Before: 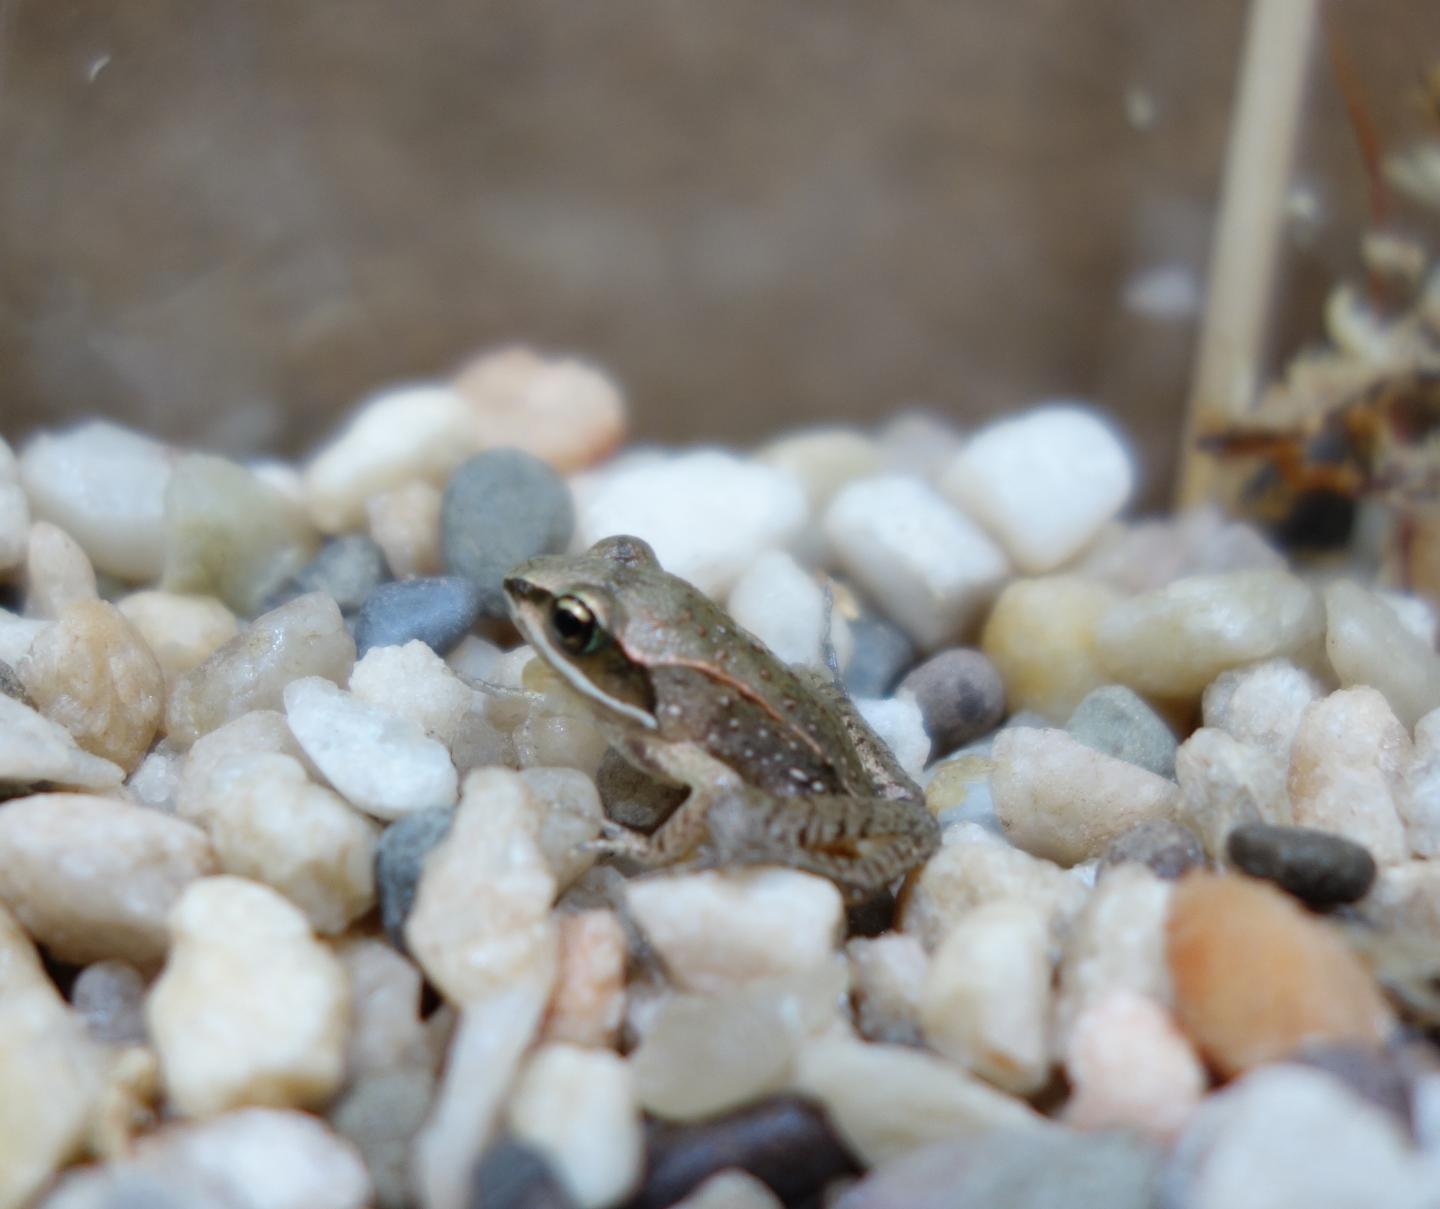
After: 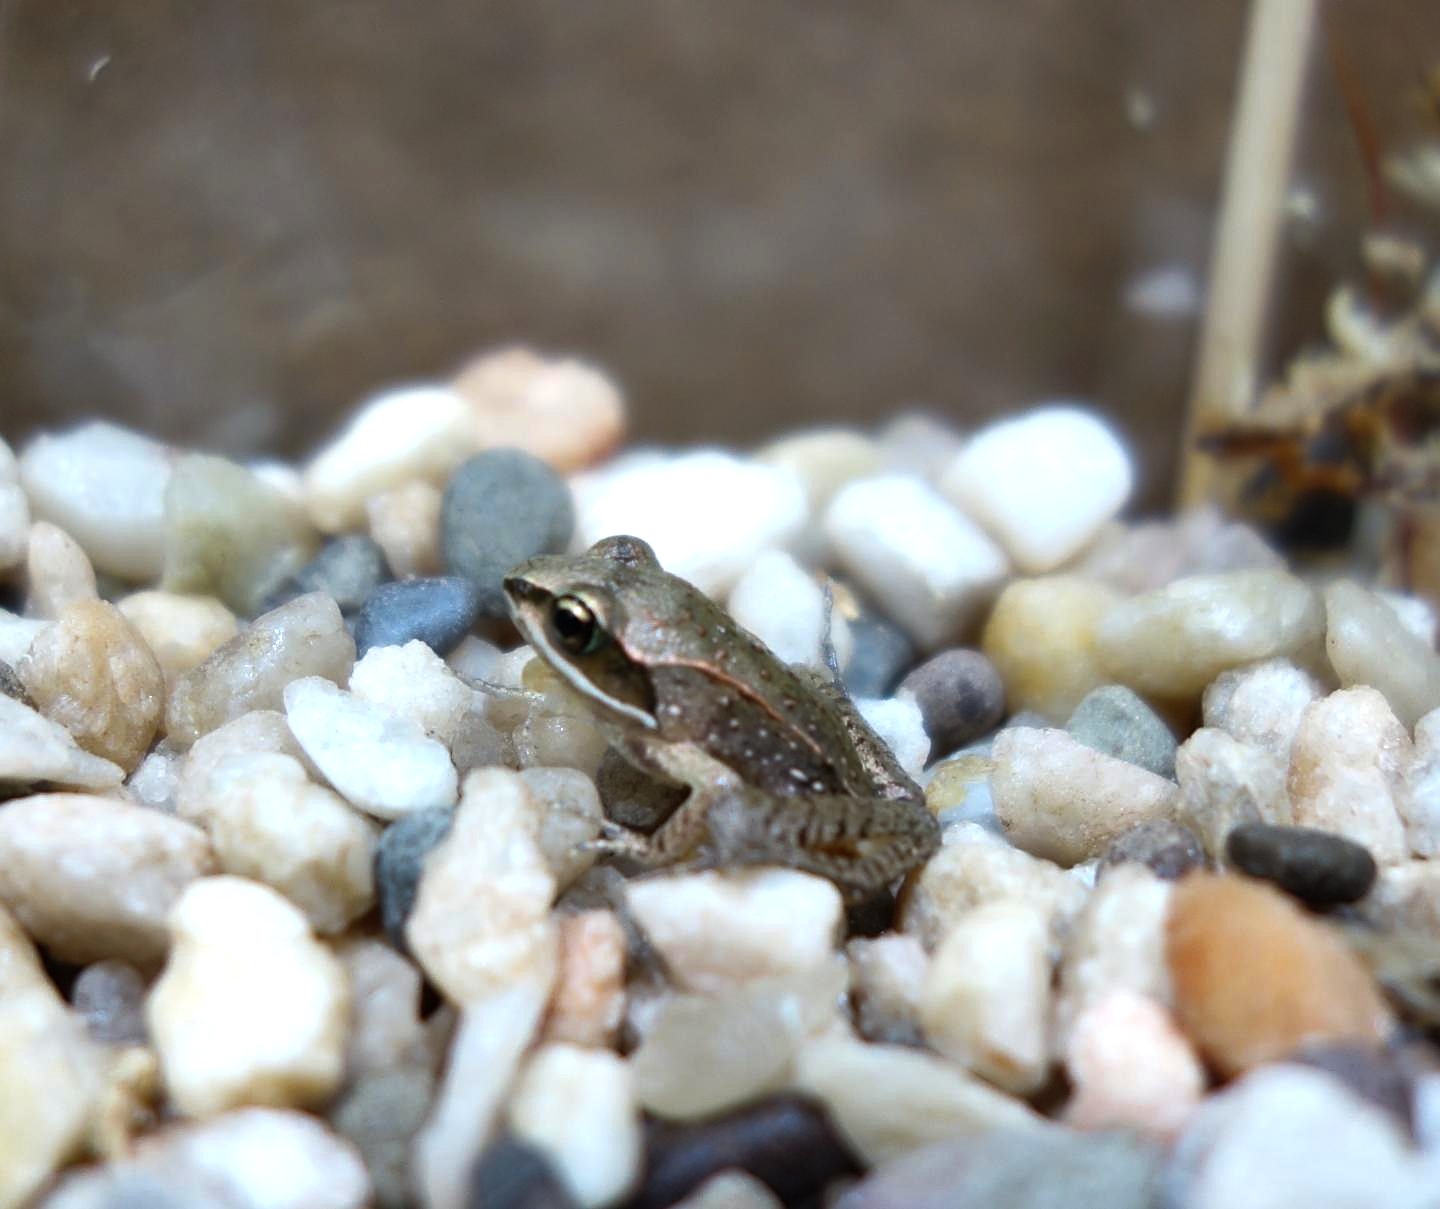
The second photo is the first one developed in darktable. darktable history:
sharpen: on, module defaults
color balance rgb: perceptual brilliance grading › highlights 14.29%, perceptual brilliance grading › mid-tones -5.92%, perceptual brilliance grading › shadows -26.83%, global vibrance 31.18%
